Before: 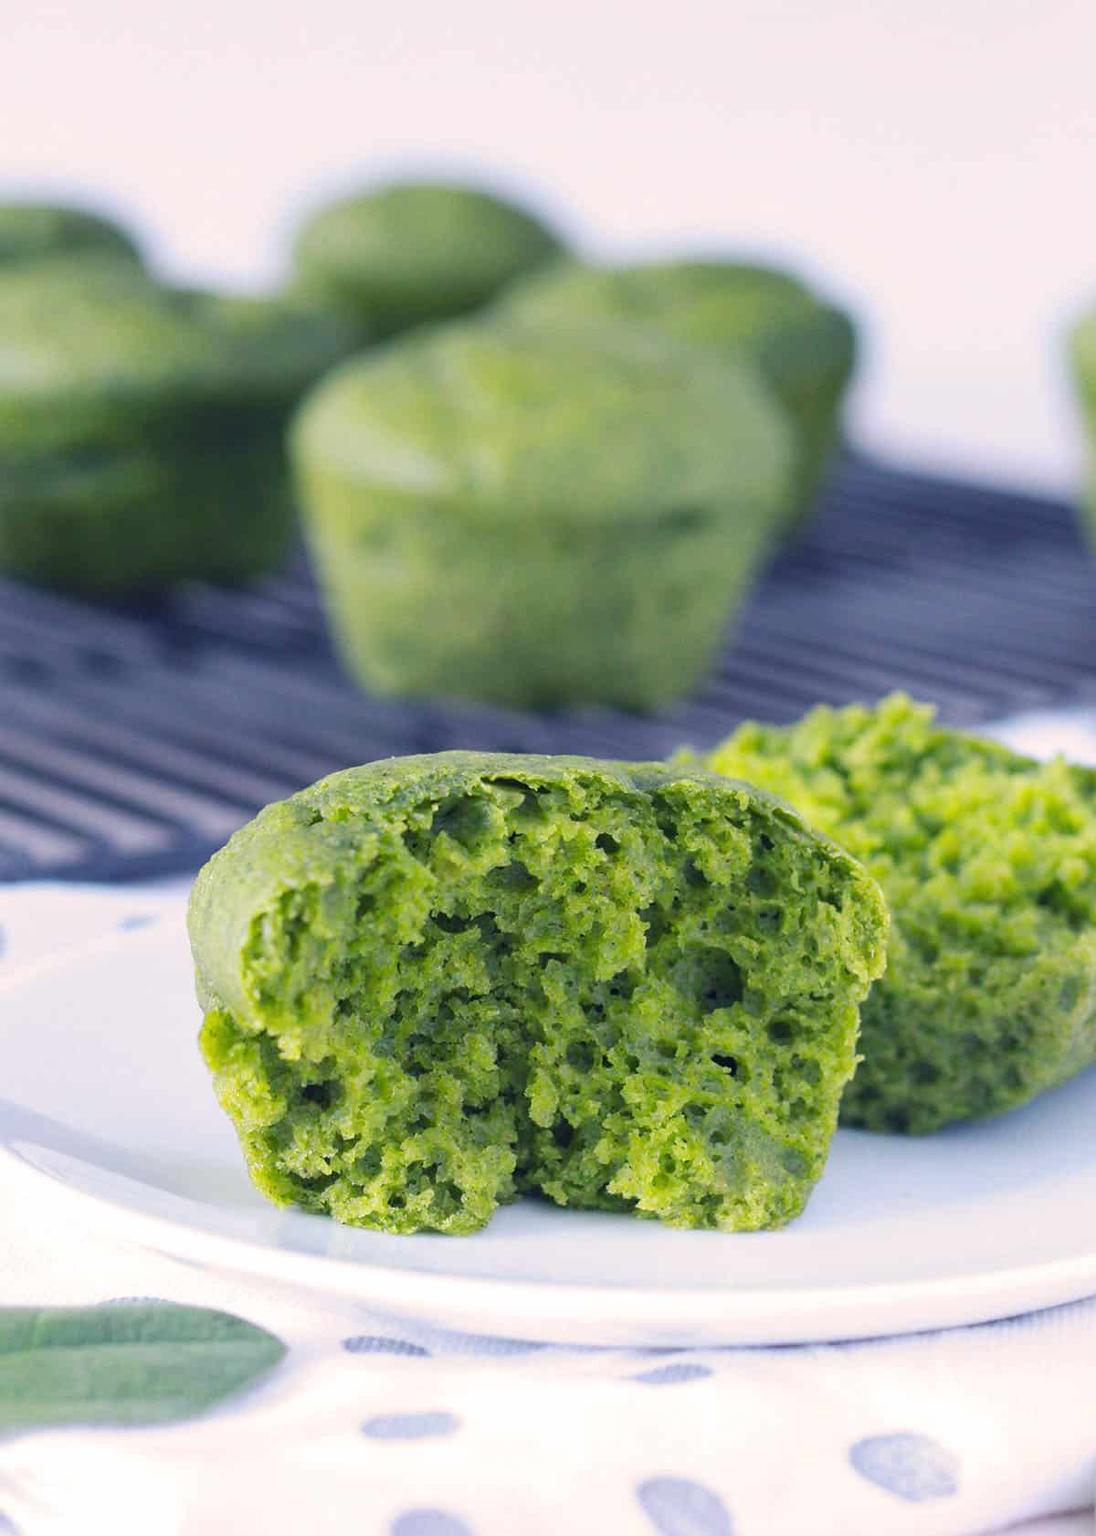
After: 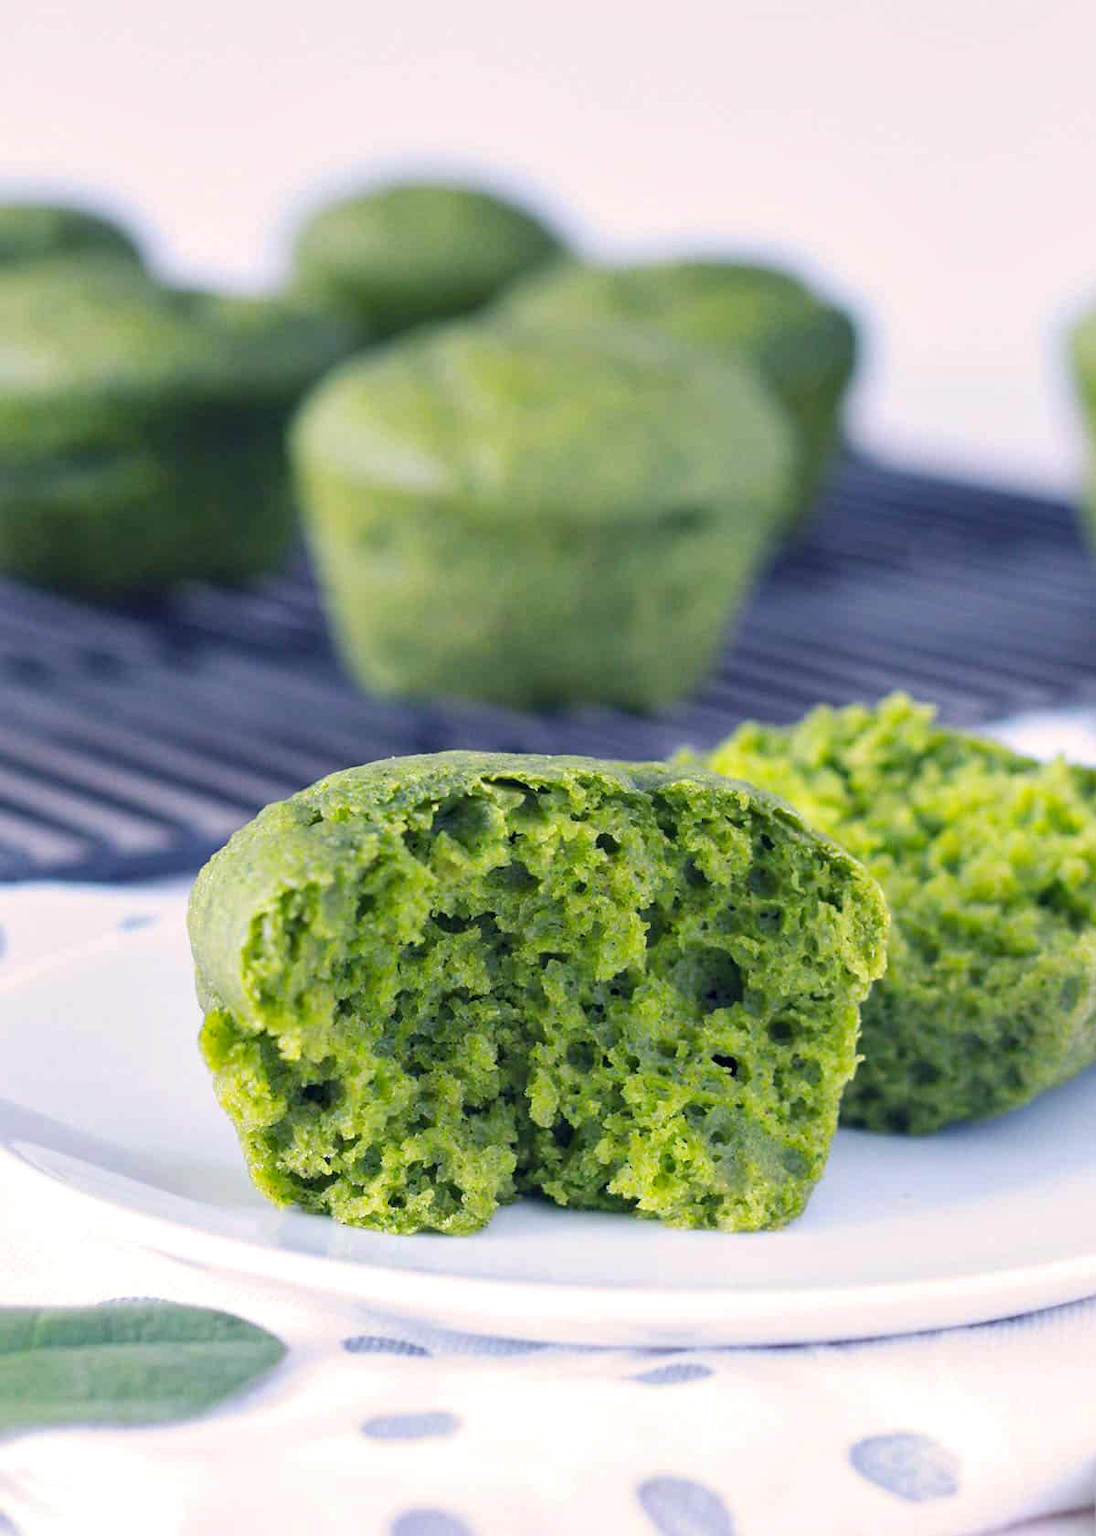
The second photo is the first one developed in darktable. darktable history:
contrast equalizer: octaves 7, y [[0.528 ×6], [0.514 ×6], [0.362 ×6], [0 ×6], [0 ×6]]
